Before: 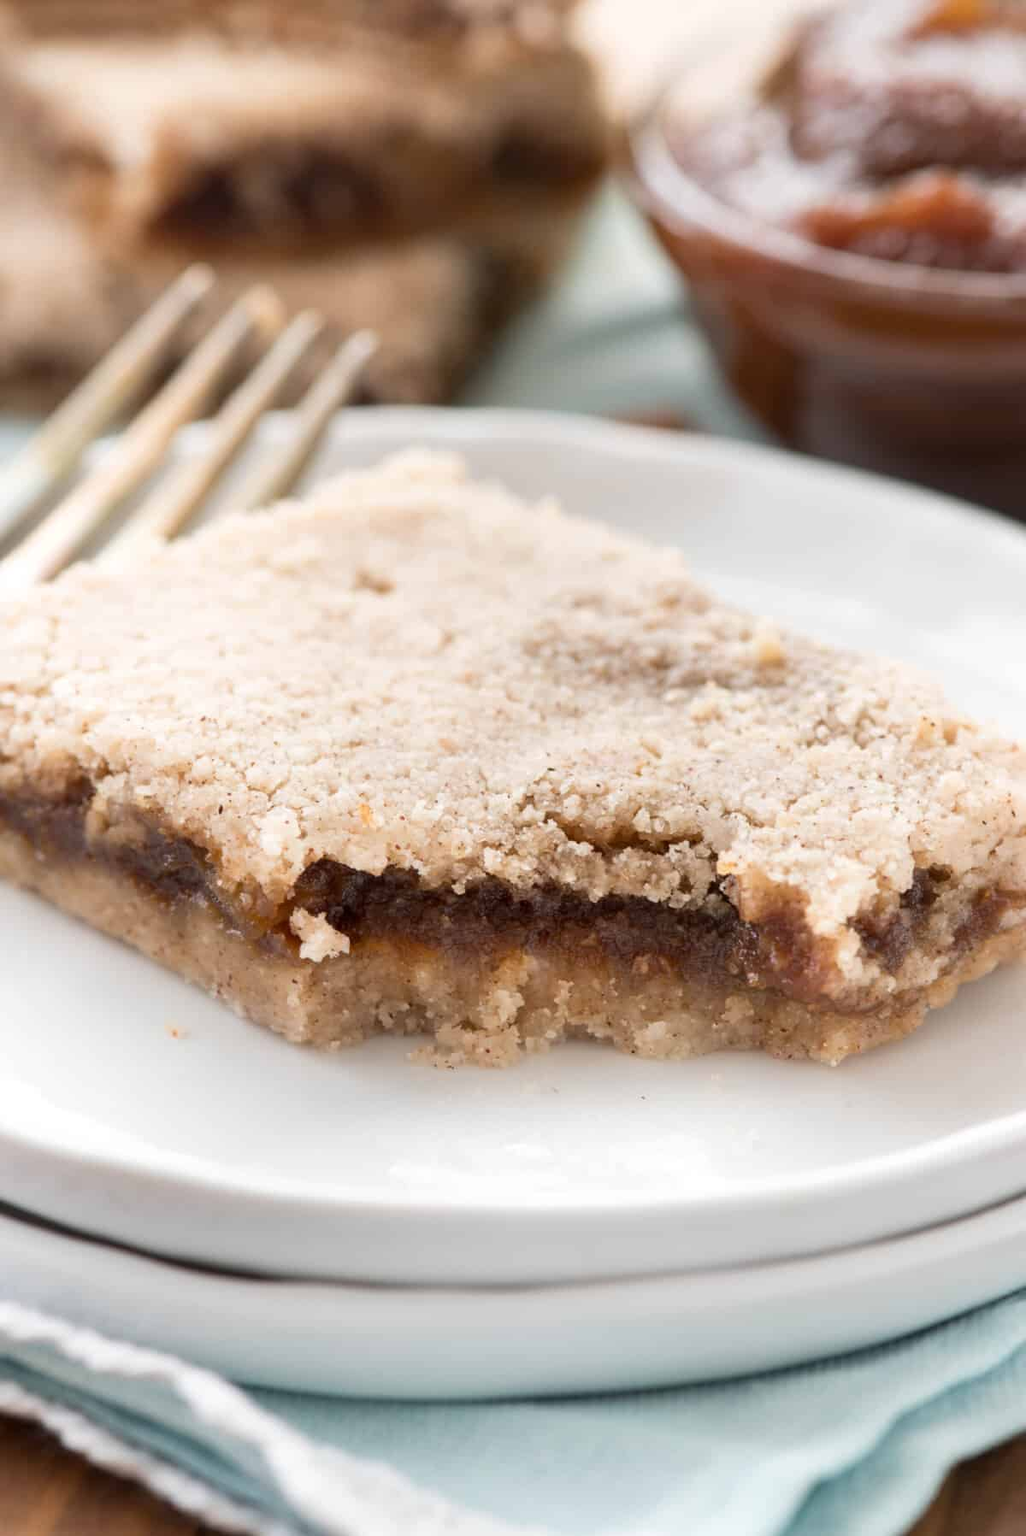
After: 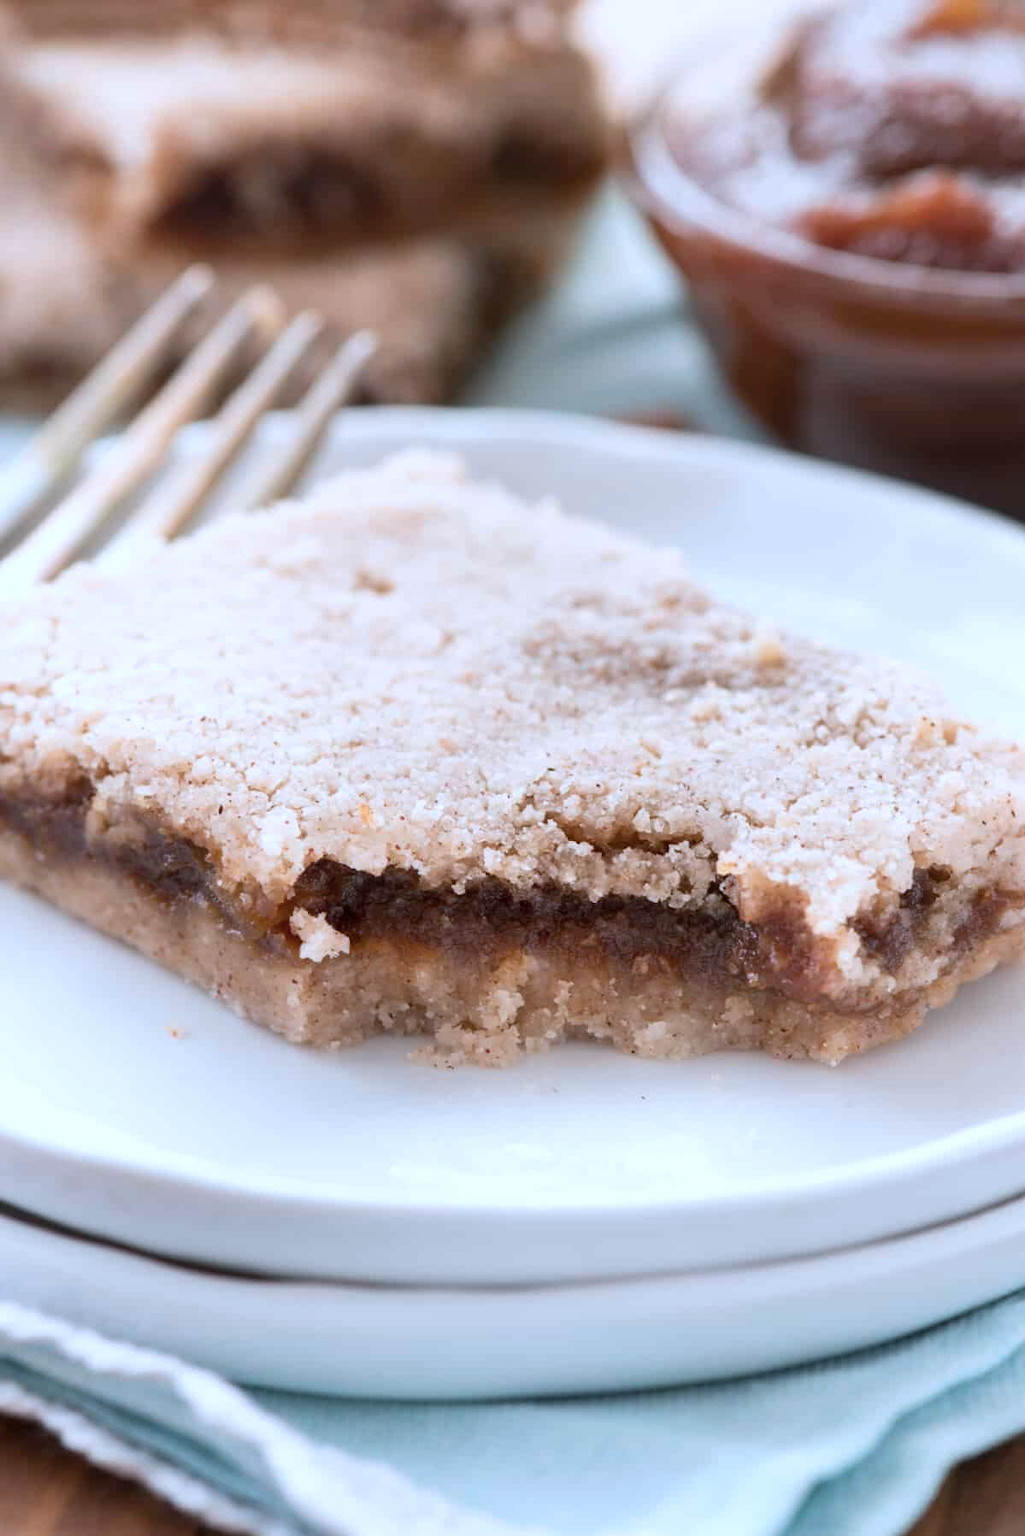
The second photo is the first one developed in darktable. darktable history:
color correction: highlights a* -1.96, highlights b* -18.15
